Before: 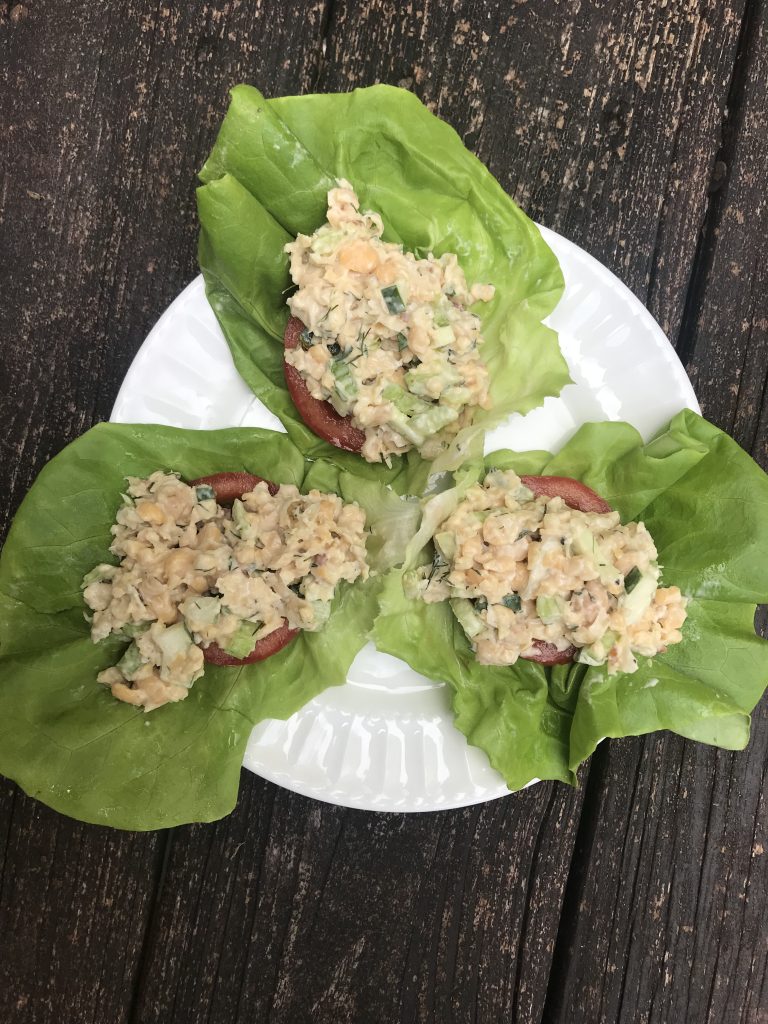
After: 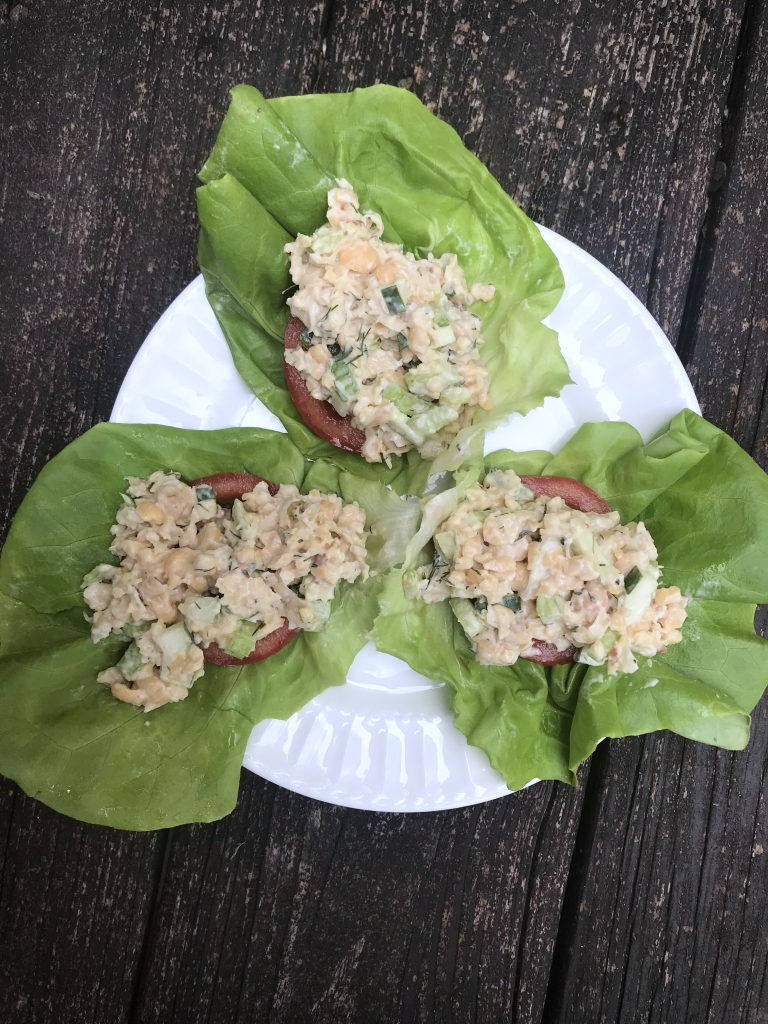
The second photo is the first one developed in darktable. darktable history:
vignetting: fall-off radius 31.48%, brightness -0.472
white balance: red 0.967, blue 1.119, emerald 0.756
